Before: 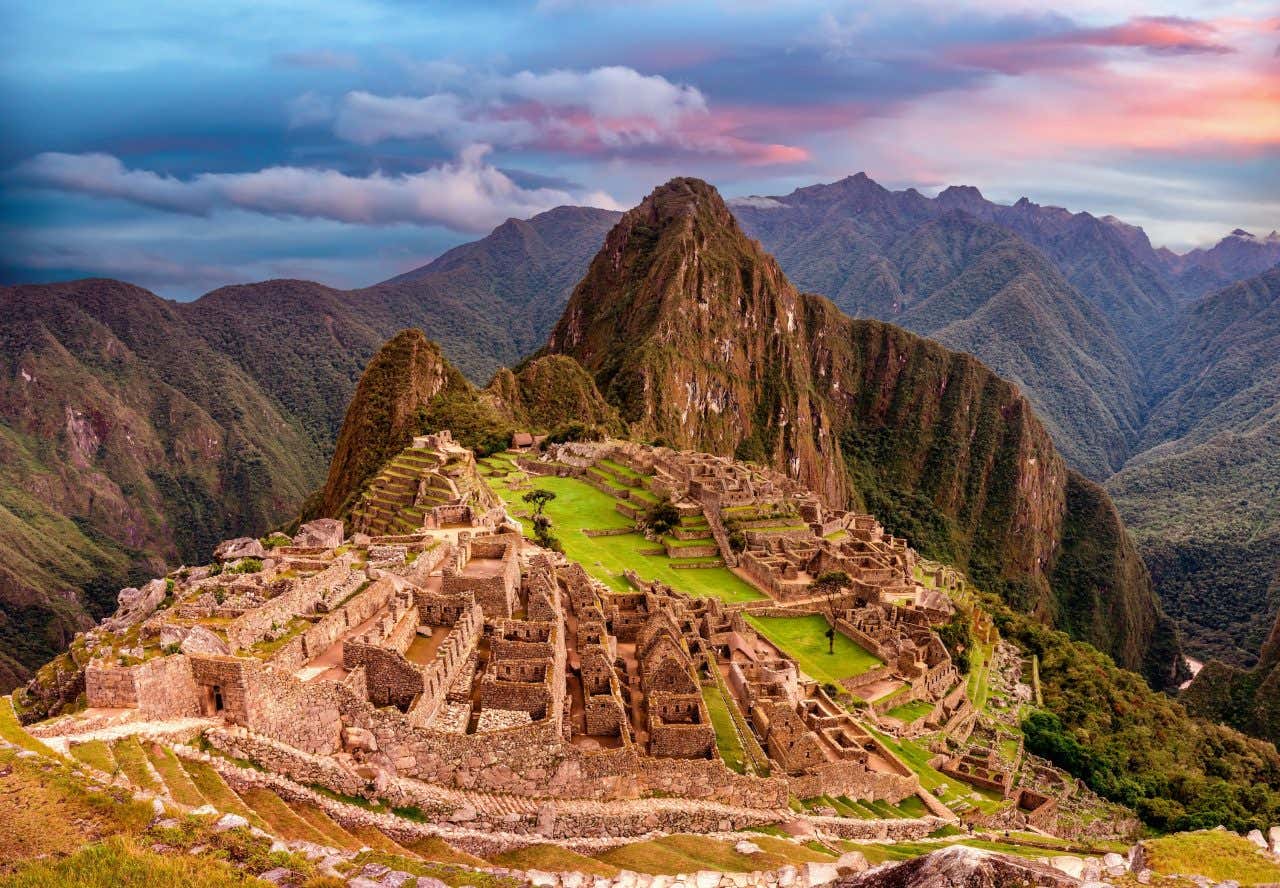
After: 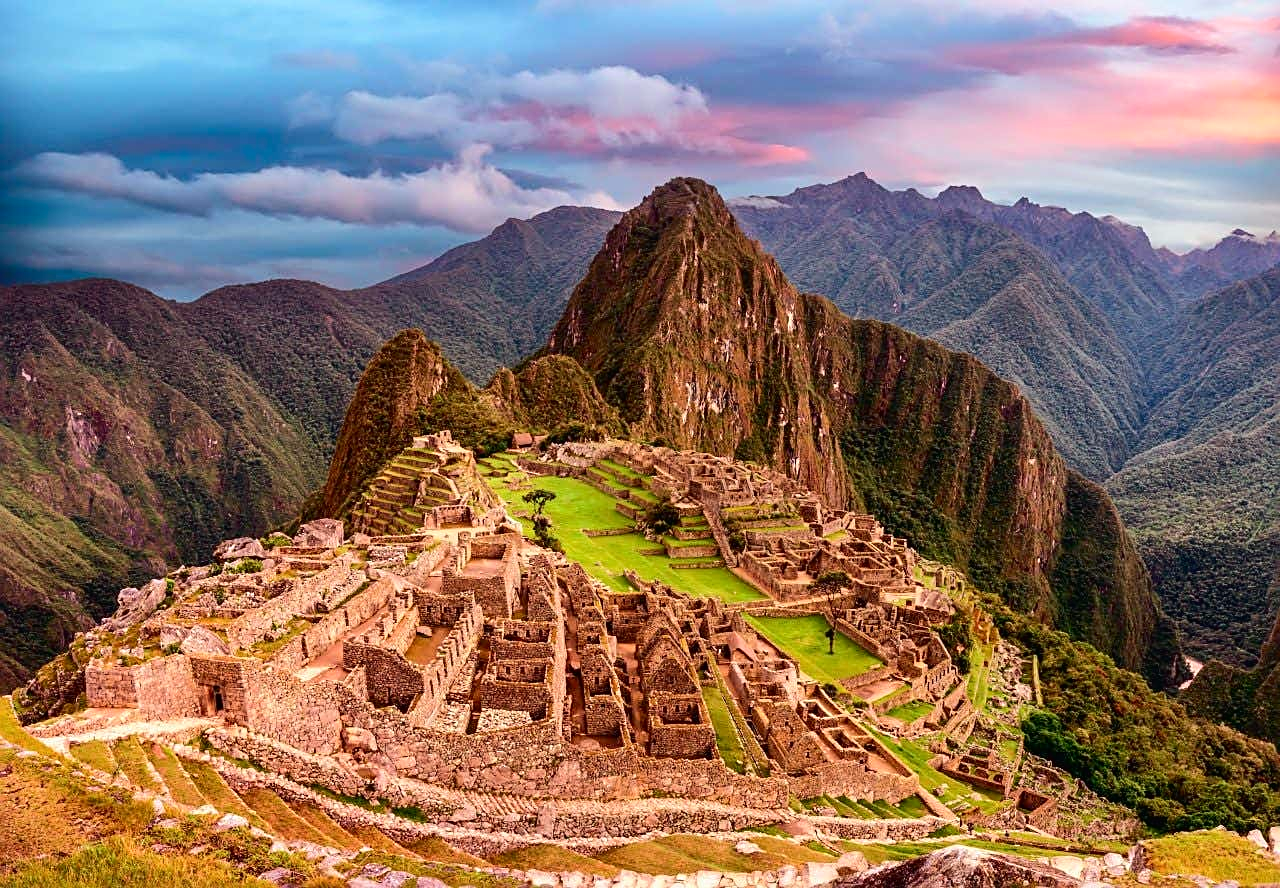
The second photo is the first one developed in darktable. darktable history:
sharpen: on, module defaults
tone curve: curves: ch0 [(0, 0.01) (0.037, 0.032) (0.131, 0.108) (0.275, 0.258) (0.483, 0.512) (0.61, 0.661) (0.696, 0.742) (0.792, 0.834) (0.911, 0.936) (0.997, 0.995)]; ch1 [(0, 0) (0.308, 0.29) (0.425, 0.411) (0.503, 0.502) (0.551, 0.563) (0.683, 0.706) (0.746, 0.77) (1, 1)]; ch2 [(0, 0) (0.246, 0.233) (0.36, 0.352) (0.415, 0.415) (0.485, 0.487) (0.502, 0.502) (0.525, 0.523) (0.545, 0.552) (0.587, 0.6) (0.636, 0.652) (0.711, 0.729) (0.845, 0.855) (0.998, 0.977)], color space Lab, independent channels, preserve colors none
